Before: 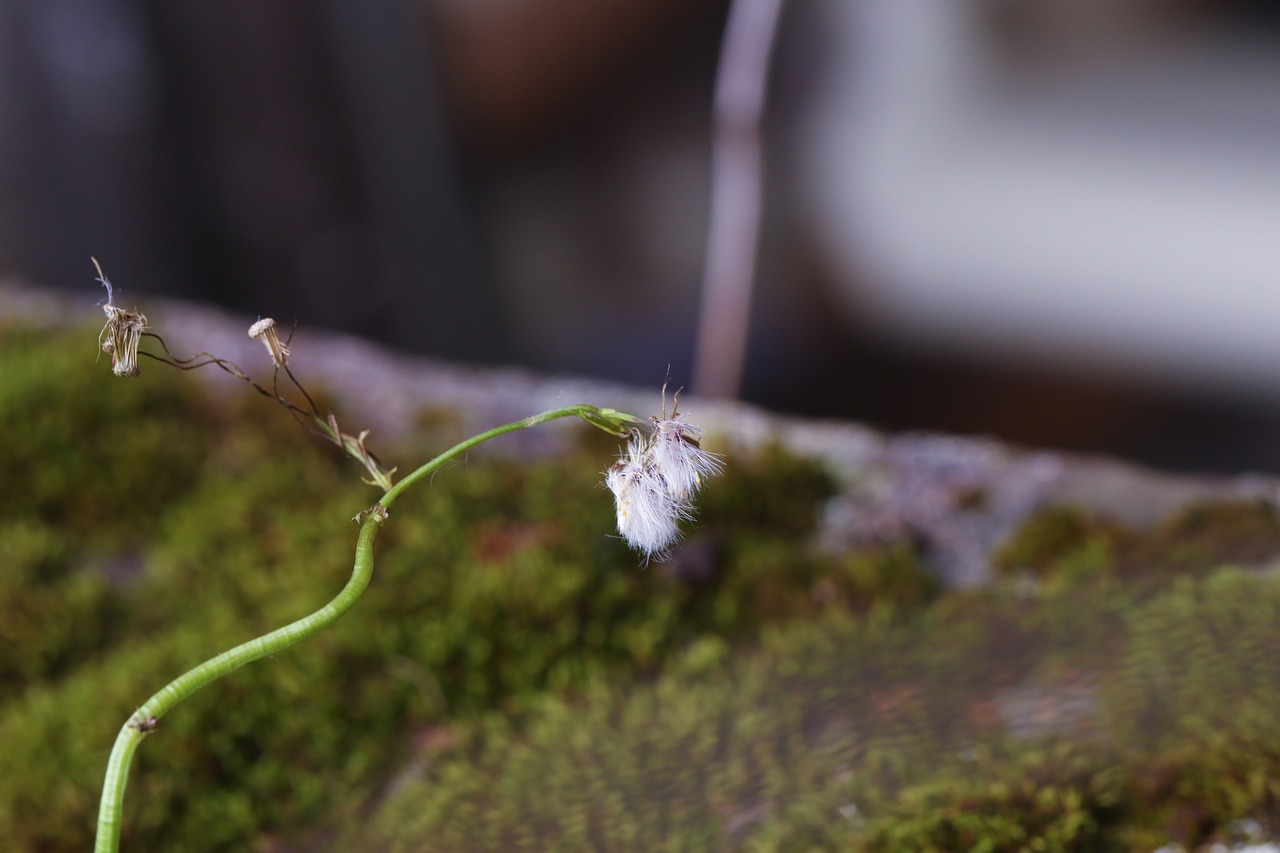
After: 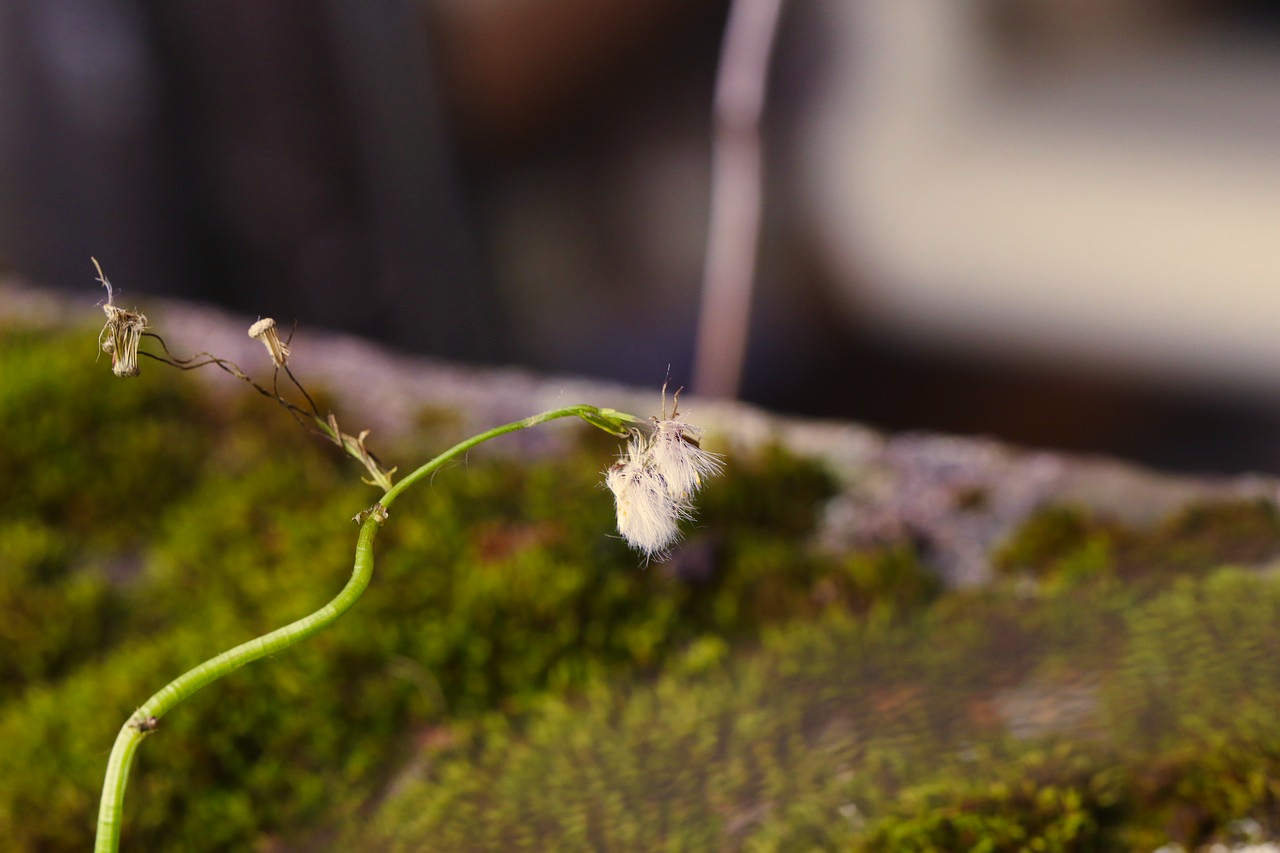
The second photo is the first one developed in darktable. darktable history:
color correction: highlights a* 2.63, highlights b* 23.21
tone curve: curves: ch0 [(0, 0) (0.071, 0.058) (0.266, 0.268) (0.498, 0.542) (0.766, 0.807) (1, 0.983)]; ch1 [(0, 0) (0.346, 0.307) (0.408, 0.387) (0.463, 0.465) (0.482, 0.493) (0.502, 0.499) (0.517, 0.505) (0.55, 0.554) (0.597, 0.61) (0.651, 0.698) (1, 1)]; ch2 [(0, 0) (0.346, 0.34) (0.434, 0.46) (0.485, 0.494) (0.5, 0.498) (0.509, 0.517) (0.526, 0.539) (0.583, 0.603) (0.625, 0.659) (1, 1)], preserve colors none
